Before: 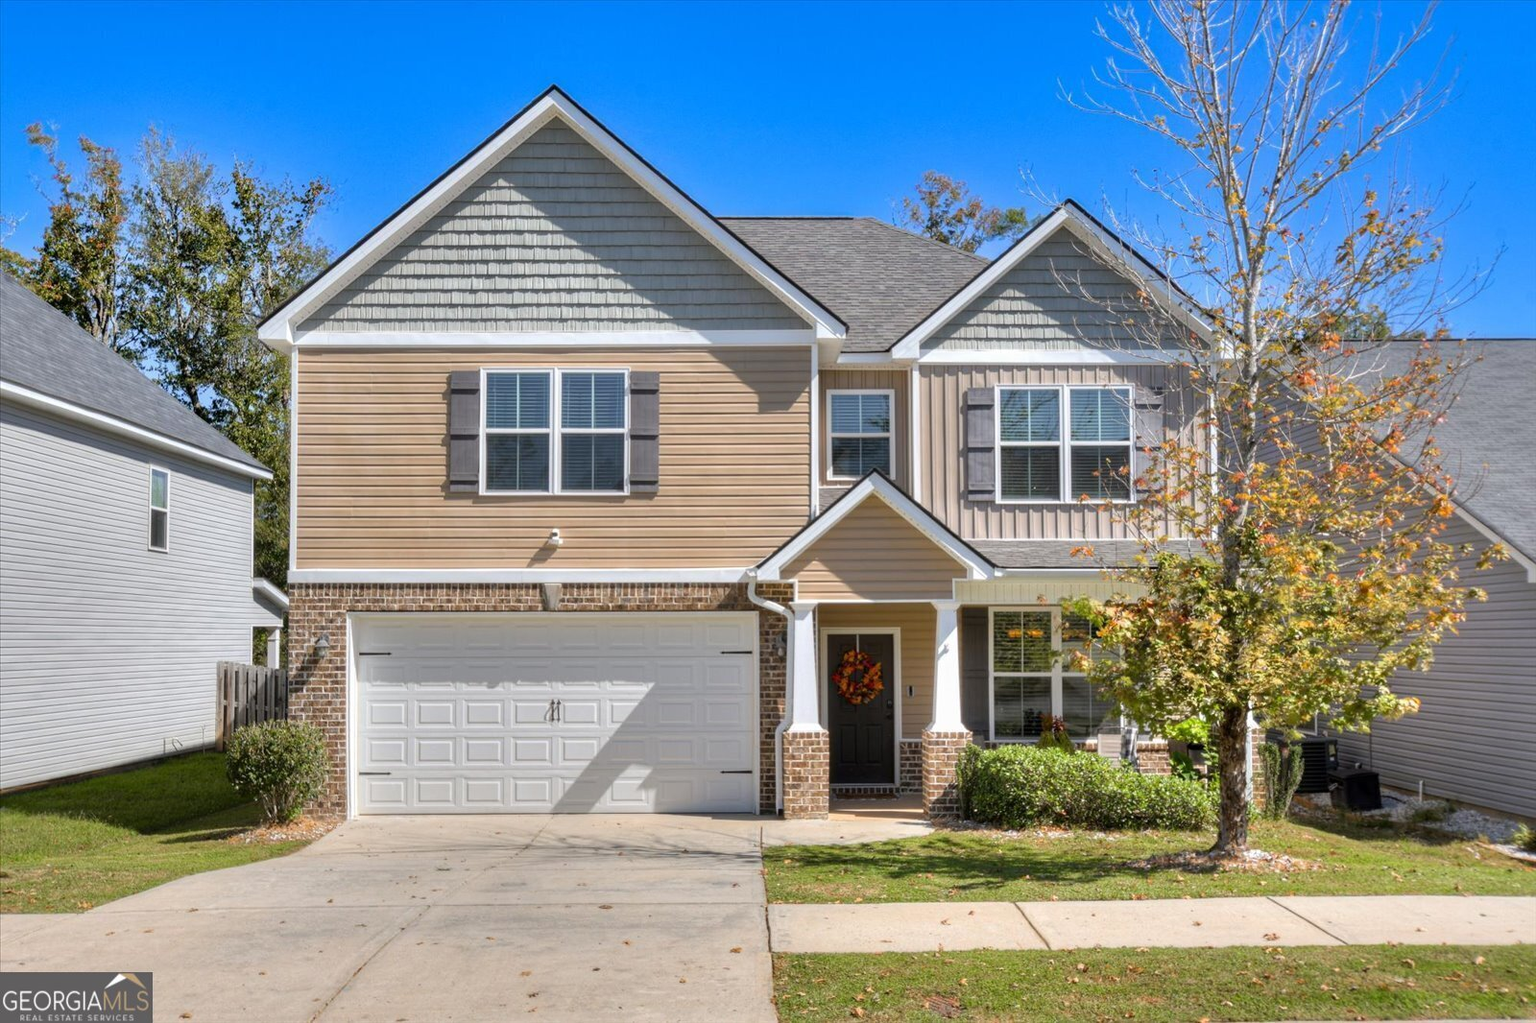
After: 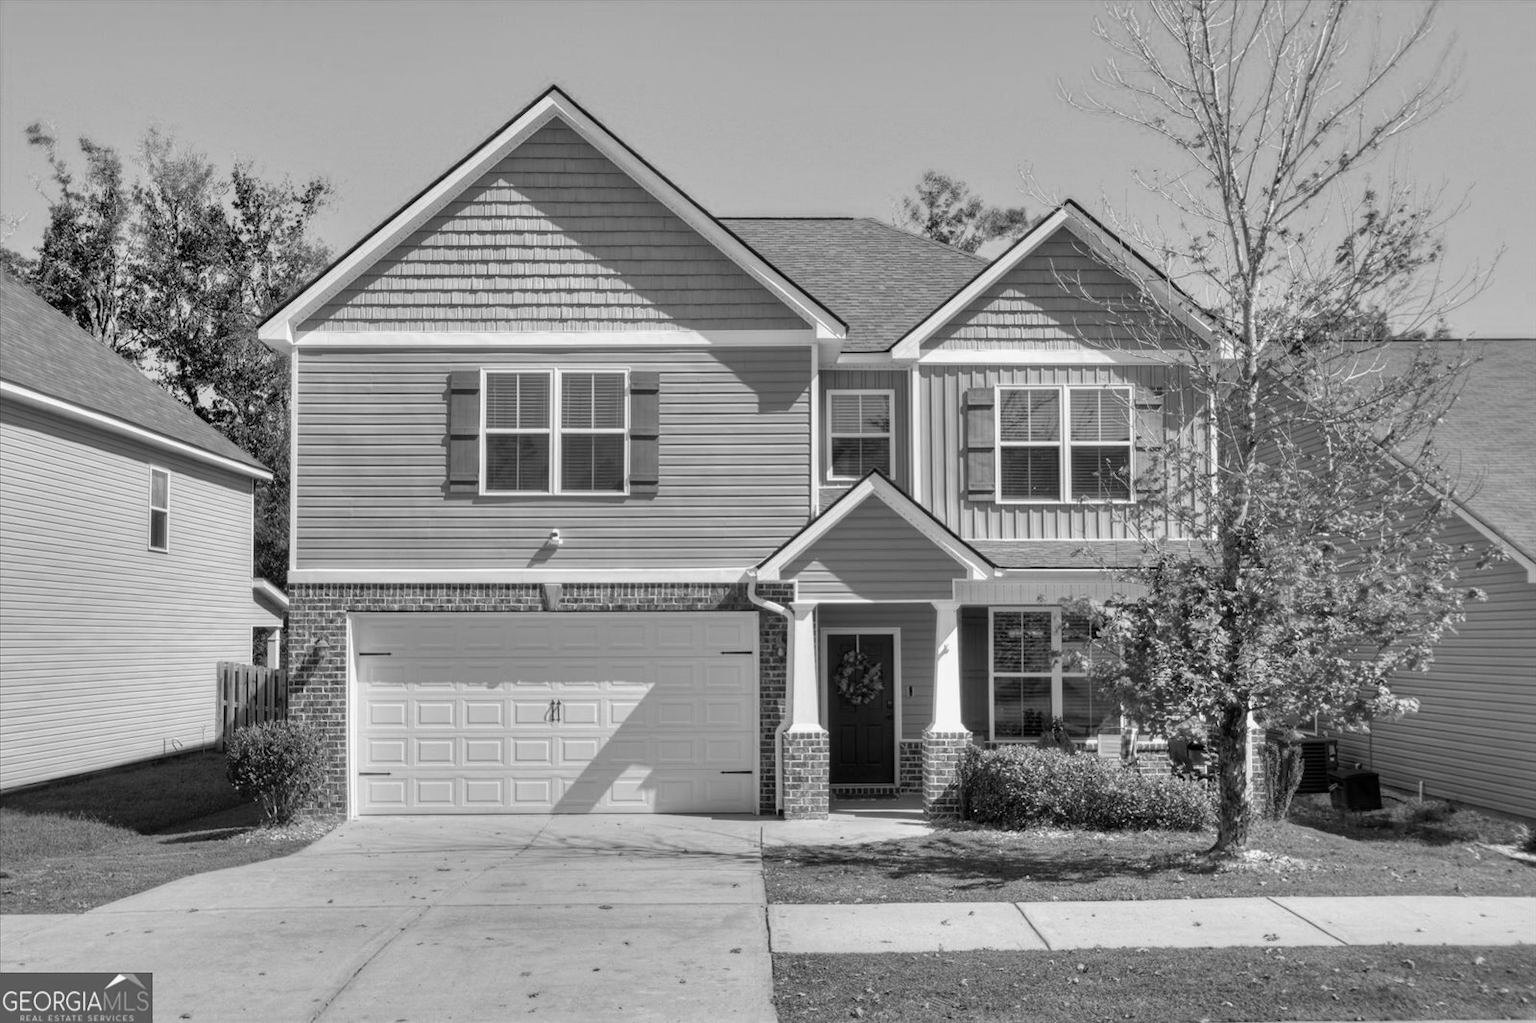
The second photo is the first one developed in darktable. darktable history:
contrast brightness saturation: saturation -0.05
color zones: curves: ch0 [(0, 0.613) (0.01, 0.613) (0.245, 0.448) (0.498, 0.529) (0.642, 0.665) (0.879, 0.777) (0.99, 0.613)]; ch1 [(0, 0.035) (0.121, 0.189) (0.259, 0.197) (0.415, 0.061) (0.589, 0.022) (0.732, 0.022) (0.857, 0.026) (0.991, 0.053)]
color calibration: output gray [0.22, 0.42, 0.37, 0], gray › normalize channels true, illuminant same as pipeline (D50), adaptation XYZ, x 0.346, y 0.359, gamut compression 0
monochrome: on, module defaults
